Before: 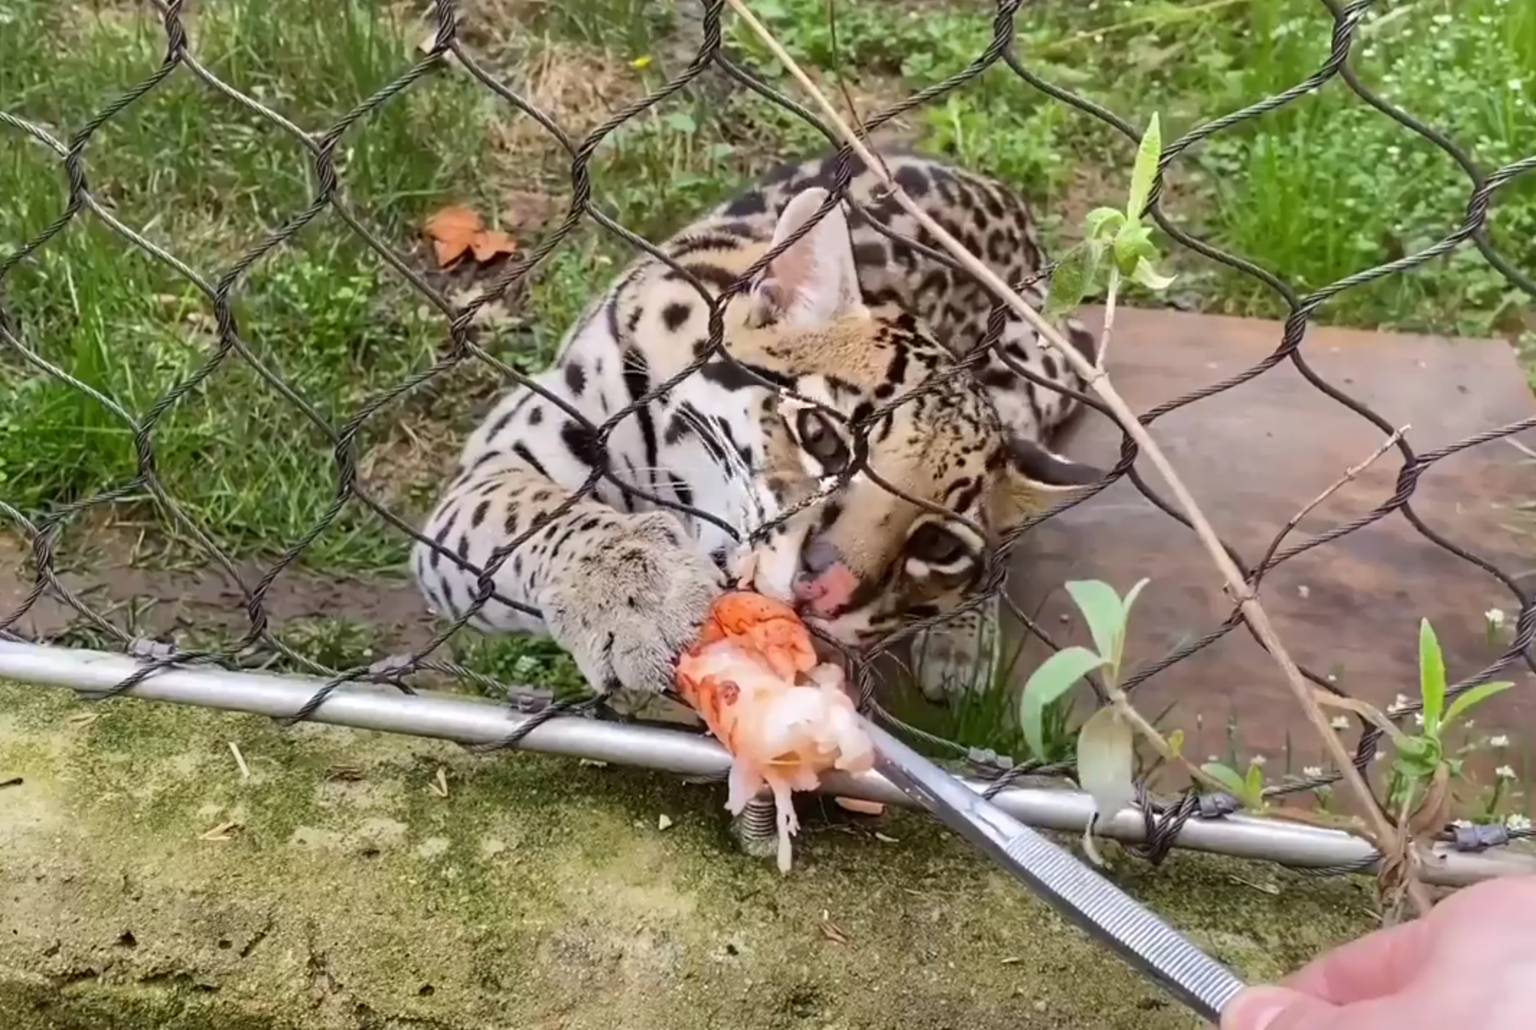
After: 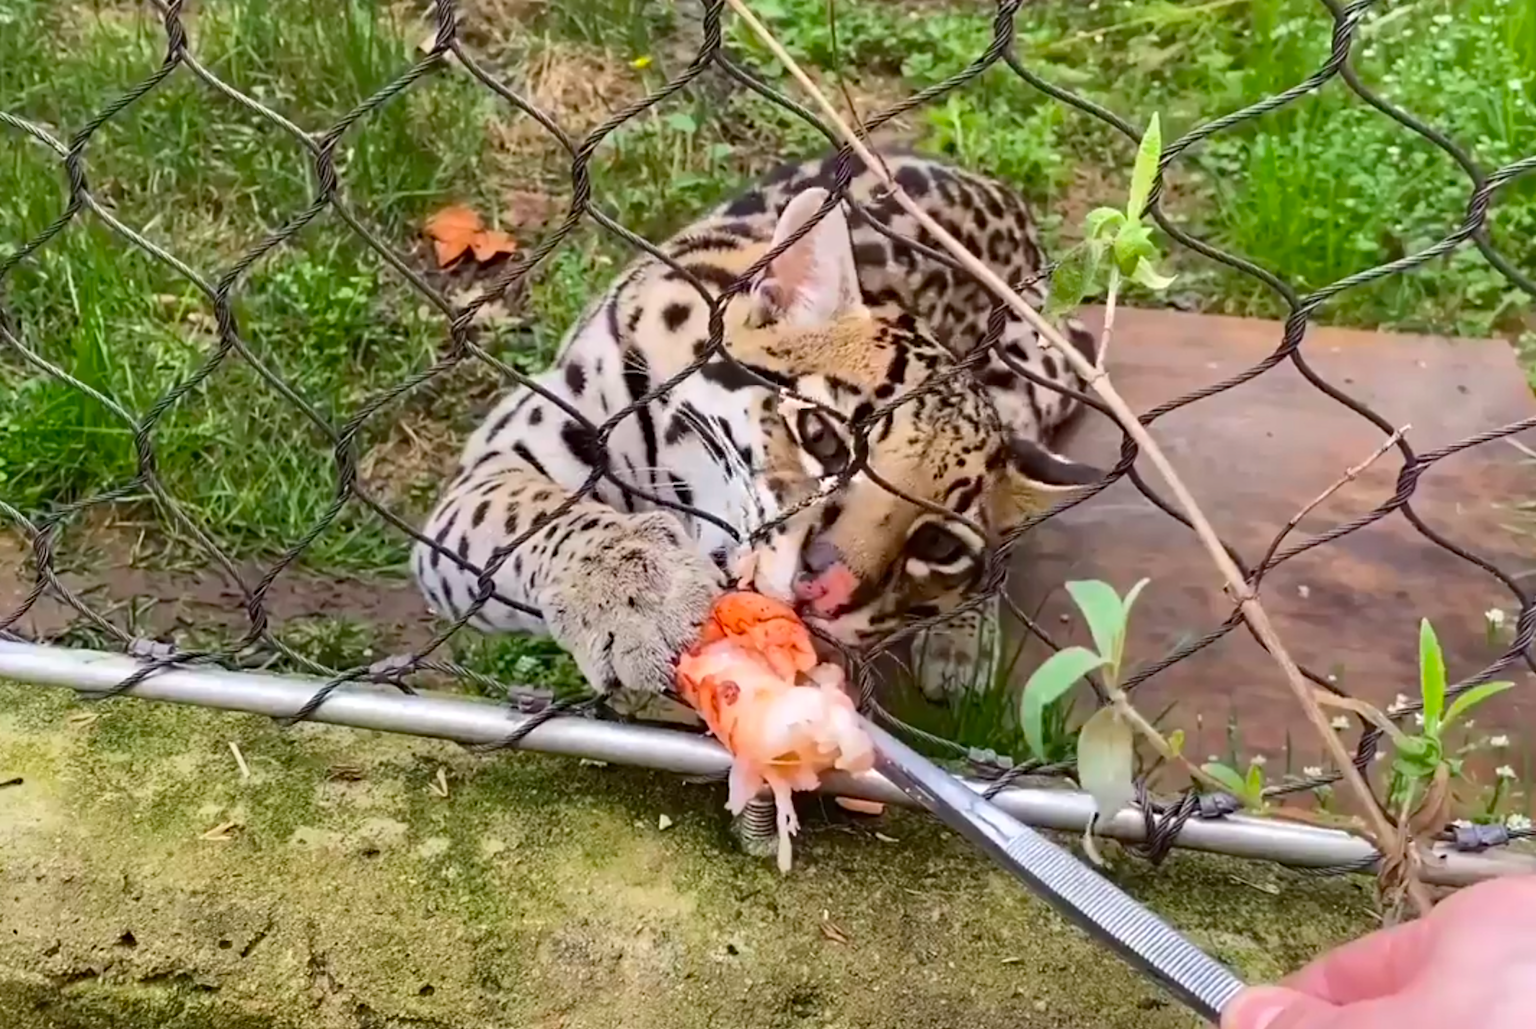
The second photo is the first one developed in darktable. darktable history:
contrast brightness saturation: contrast 0.1, brightness 0.02, saturation 0.02
haze removal: compatibility mode true, adaptive false
